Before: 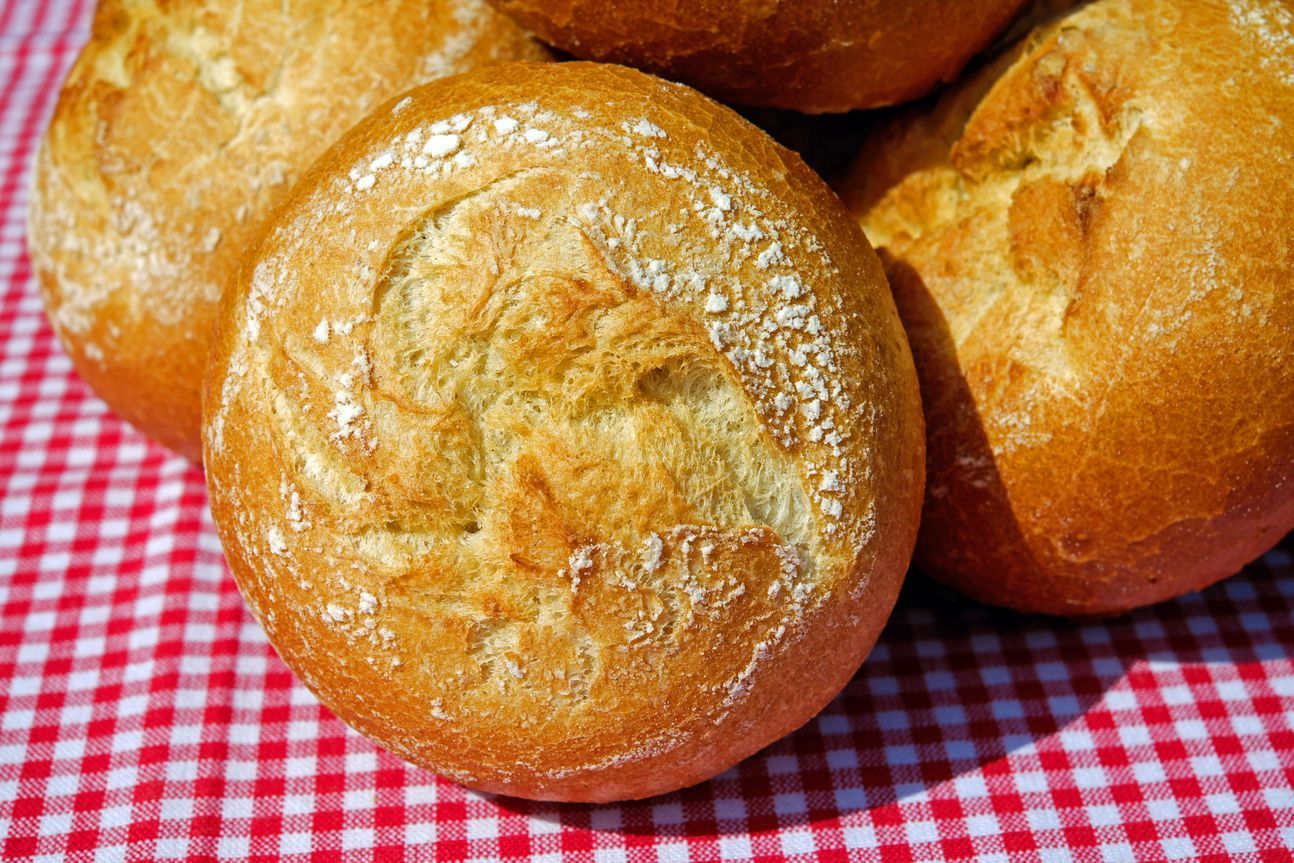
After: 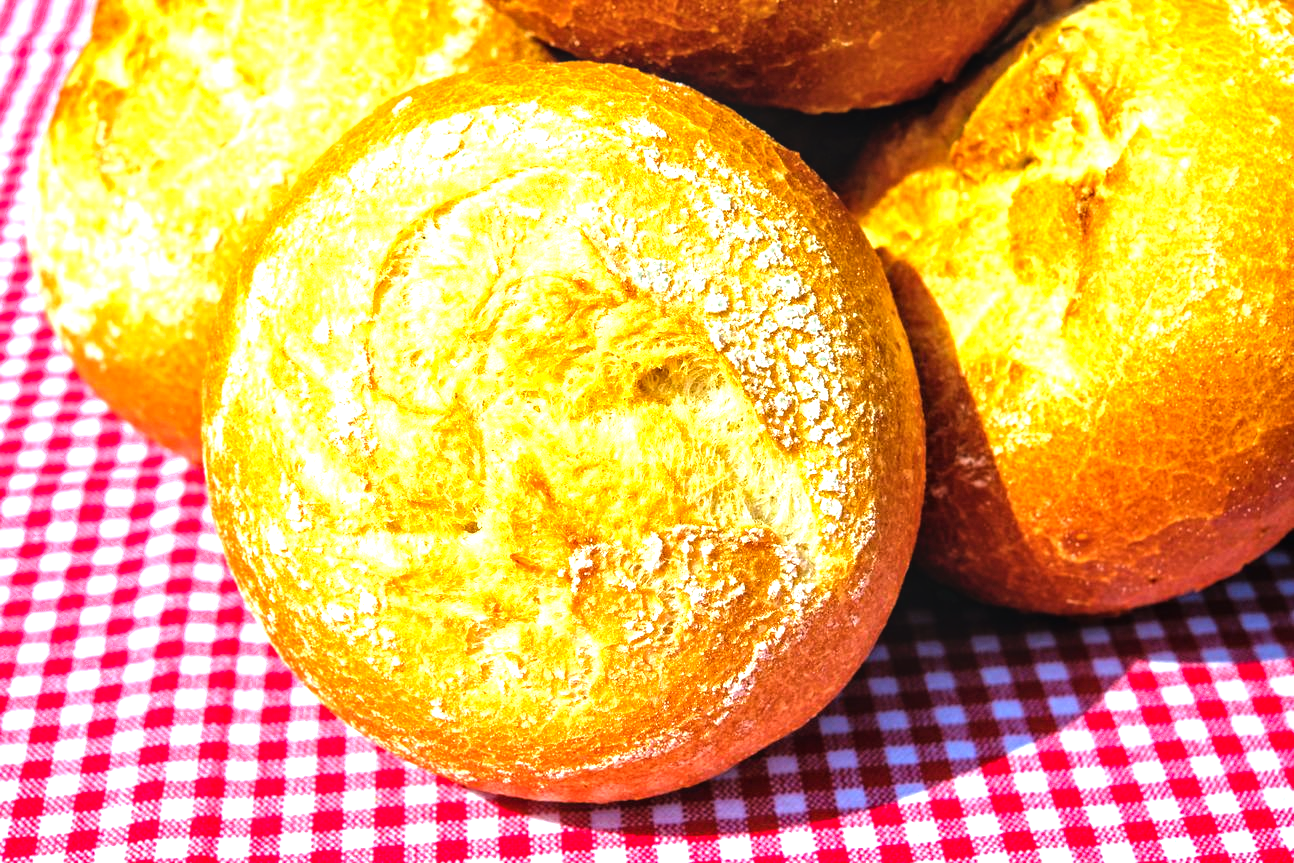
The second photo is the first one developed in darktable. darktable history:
color balance rgb: perceptual saturation grading › global saturation -0.145%, global vibrance 32.395%
exposure: black level correction -0.002, exposure 0.534 EV, compensate highlight preservation false
color calibration: illuminant same as pipeline (D50), adaptation XYZ, x 0.346, y 0.358, temperature 5019.74 K
color zones: curves: ch0 [(0.25, 0.5) (0.347, 0.092) (0.75, 0.5)]; ch1 [(0.25, 0.5) (0.33, 0.51) (0.75, 0.5)]
local contrast: on, module defaults
tone equalizer: -8 EV -1.09 EV, -7 EV -0.989 EV, -6 EV -0.873 EV, -5 EV -0.566 EV, -3 EV 0.584 EV, -2 EV 0.875 EV, -1 EV 0.999 EV, +0 EV 1.08 EV
